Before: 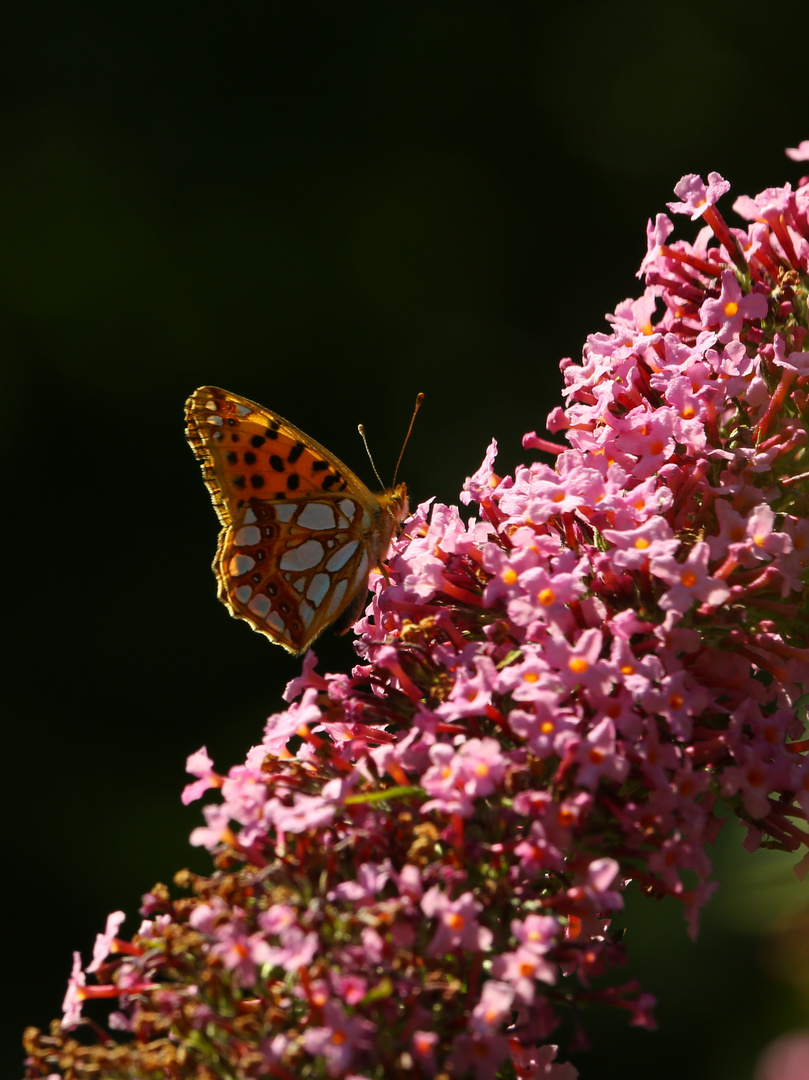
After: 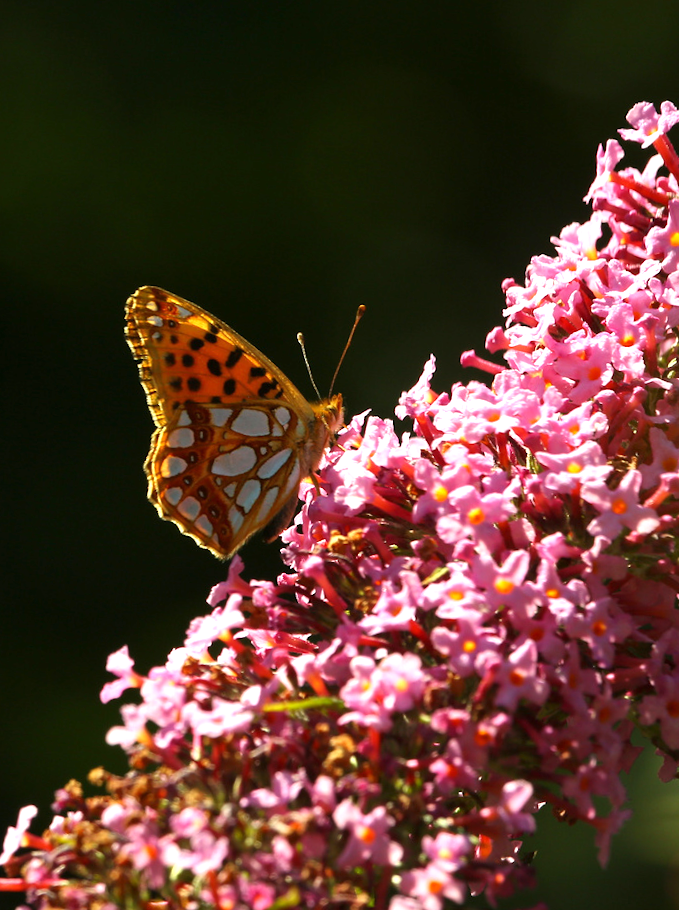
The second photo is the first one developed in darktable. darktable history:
exposure: exposure 0.769 EV, compensate highlight preservation false
crop and rotate: angle -3.24°, left 5.255%, top 5.159%, right 4.602%, bottom 4.327%
